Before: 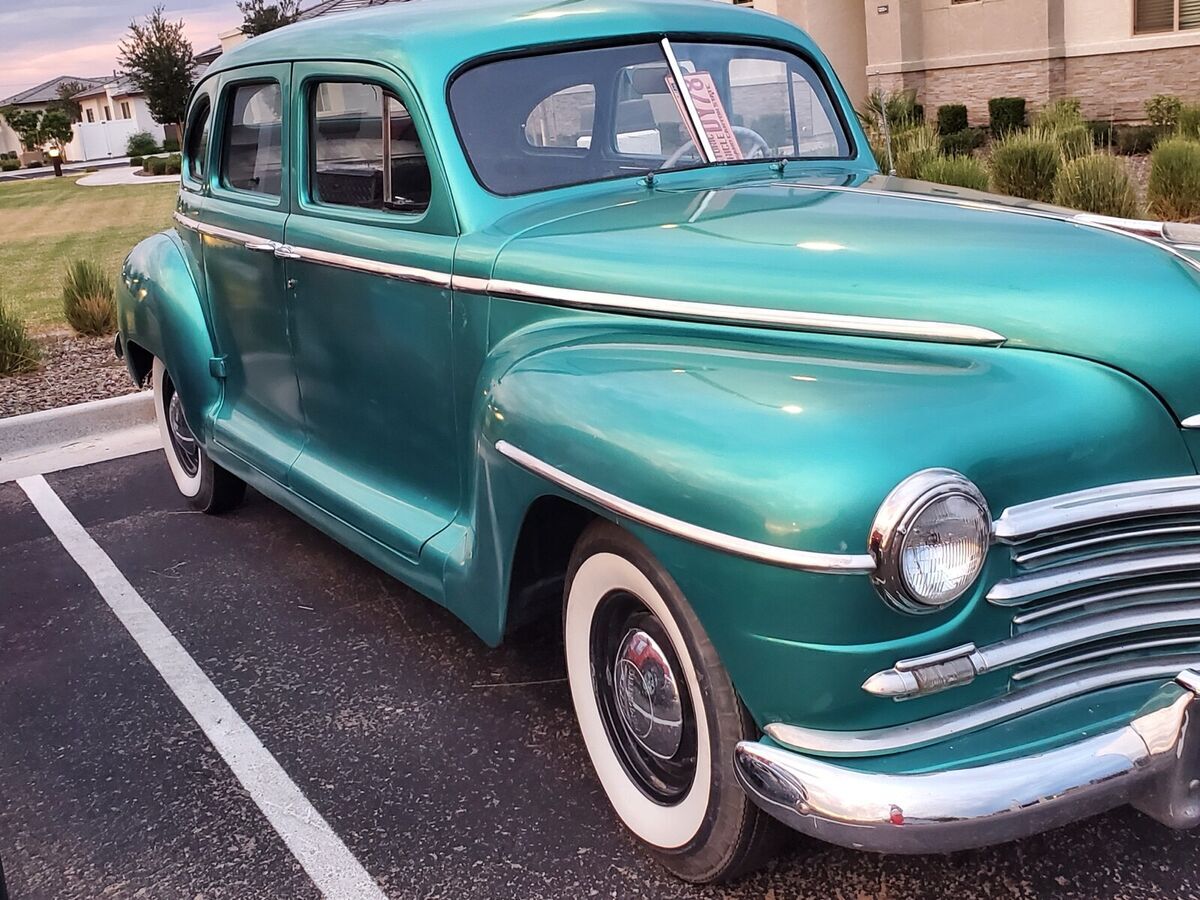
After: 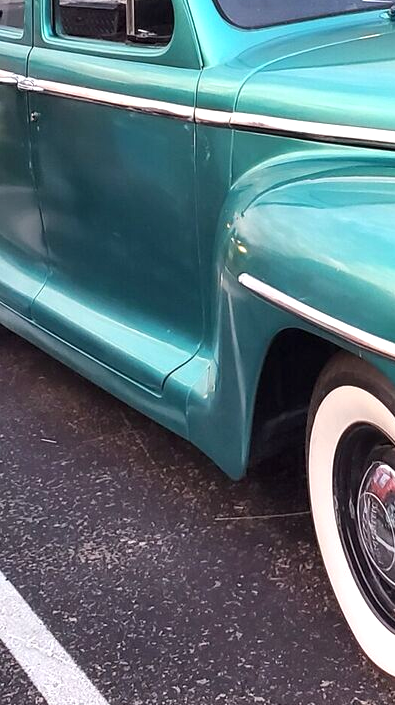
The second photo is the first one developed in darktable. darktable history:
color zones: curves: ch0 [(0, 0.558) (0.143, 0.559) (0.286, 0.529) (0.429, 0.505) (0.571, 0.5) (0.714, 0.5) (0.857, 0.5) (1, 0.558)]; ch1 [(0, 0.469) (0.01, 0.469) (0.12, 0.446) (0.248, 0.469) (0.5, 0.5) (0.748, 0.5) (0.99, 0.469) (1, 0.469)]
crop and rotate: left 21.497%, top 18.616%, right 45.52%, bottom 2.996%
exposure: black level correction 0.001, exposure 0.5 EV, compensate highlight preservation false
